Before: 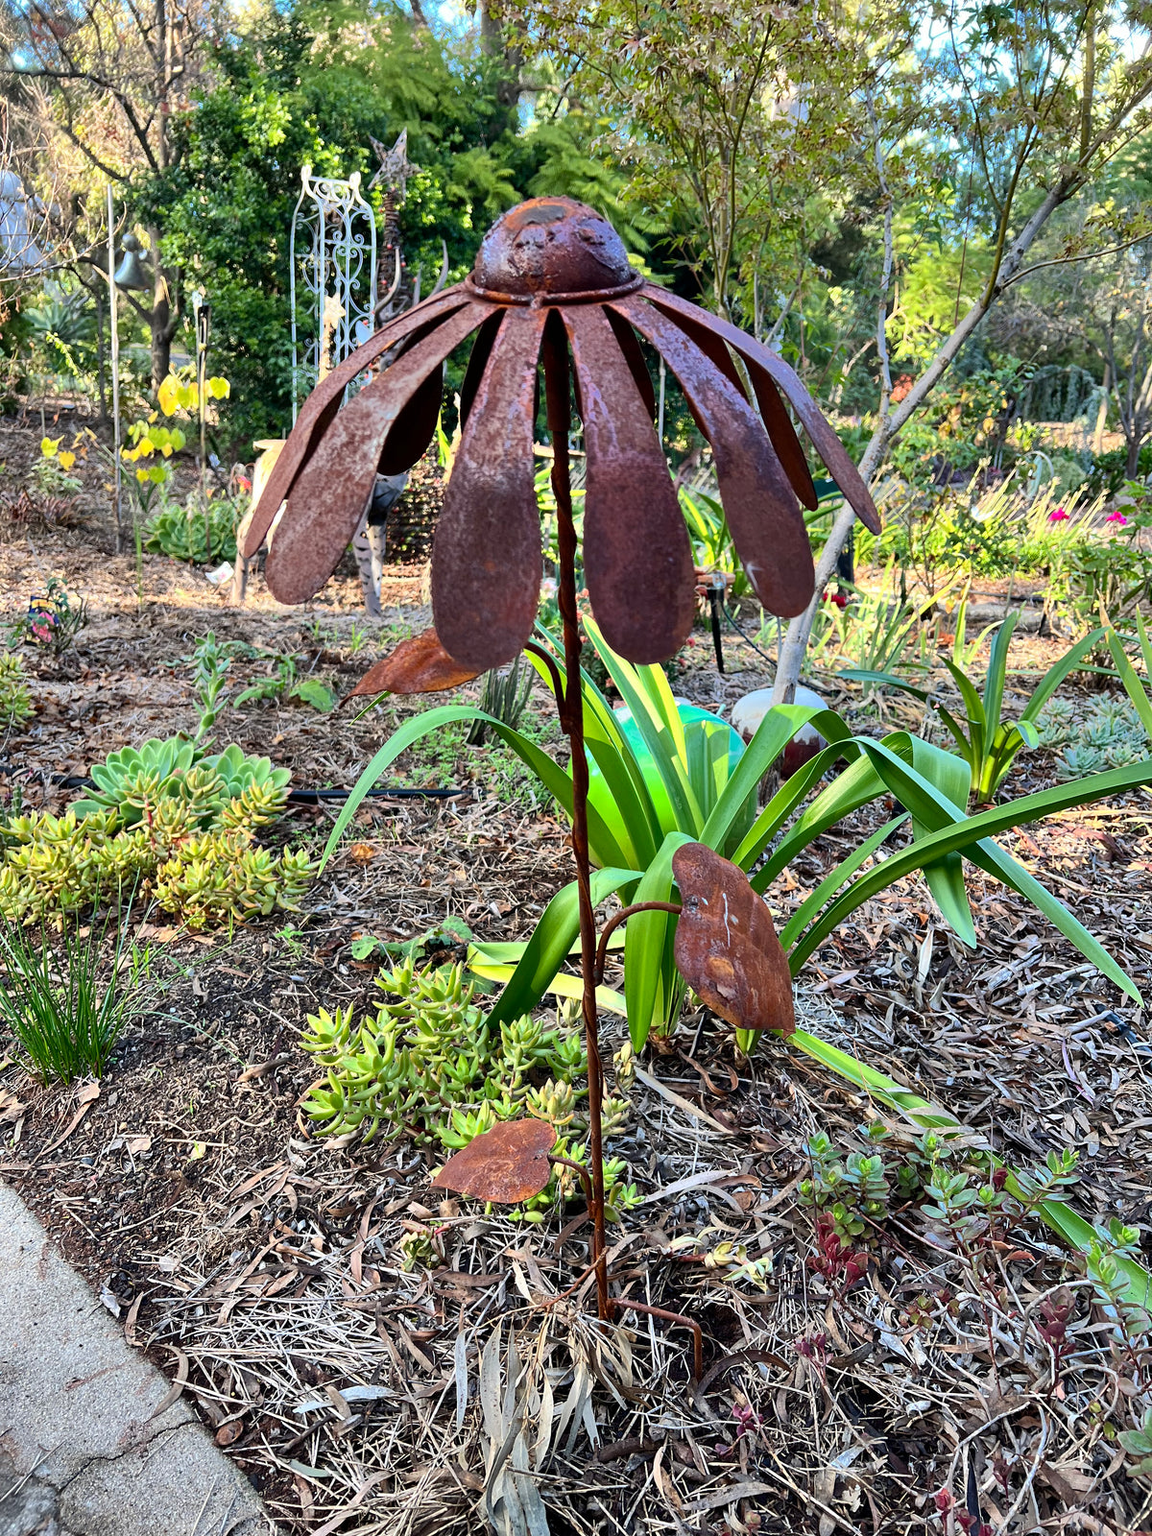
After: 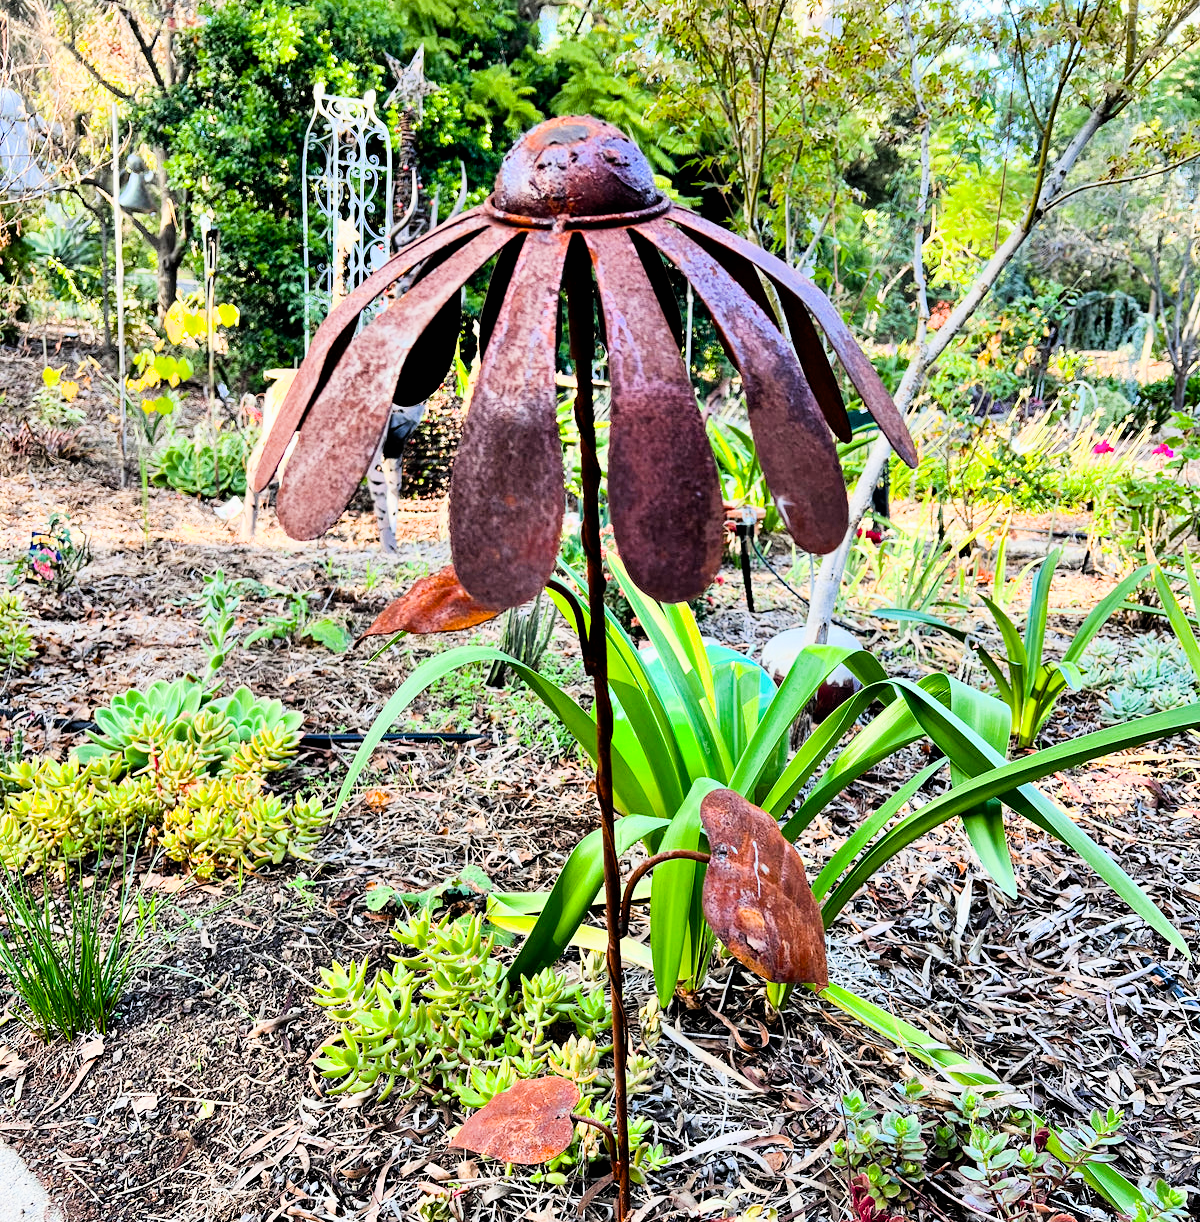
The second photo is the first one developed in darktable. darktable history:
exposure: exposure 1 EV, compensate highlight preservation false
color balance rgb: linear chroma grading › shadows -2.661%, linear chroma grading › highlights -4.18%, perceptual saturation grading › global saturation 14.581%, saturation formula JzAzBz (2021)
contrast brightness saturation: contrast 0.095, brightness 0.036, saturation 0.09
crop: top 5.625%, bottom 17.981%
filmic rgb: black relative exposure -5.04 EV, white relative exposure 3.97 EV, threshold 2.97 EV, hardness 2.89, contrast 1.298, highlights saturation mix -30.65%, enable highlight reconstruction true
